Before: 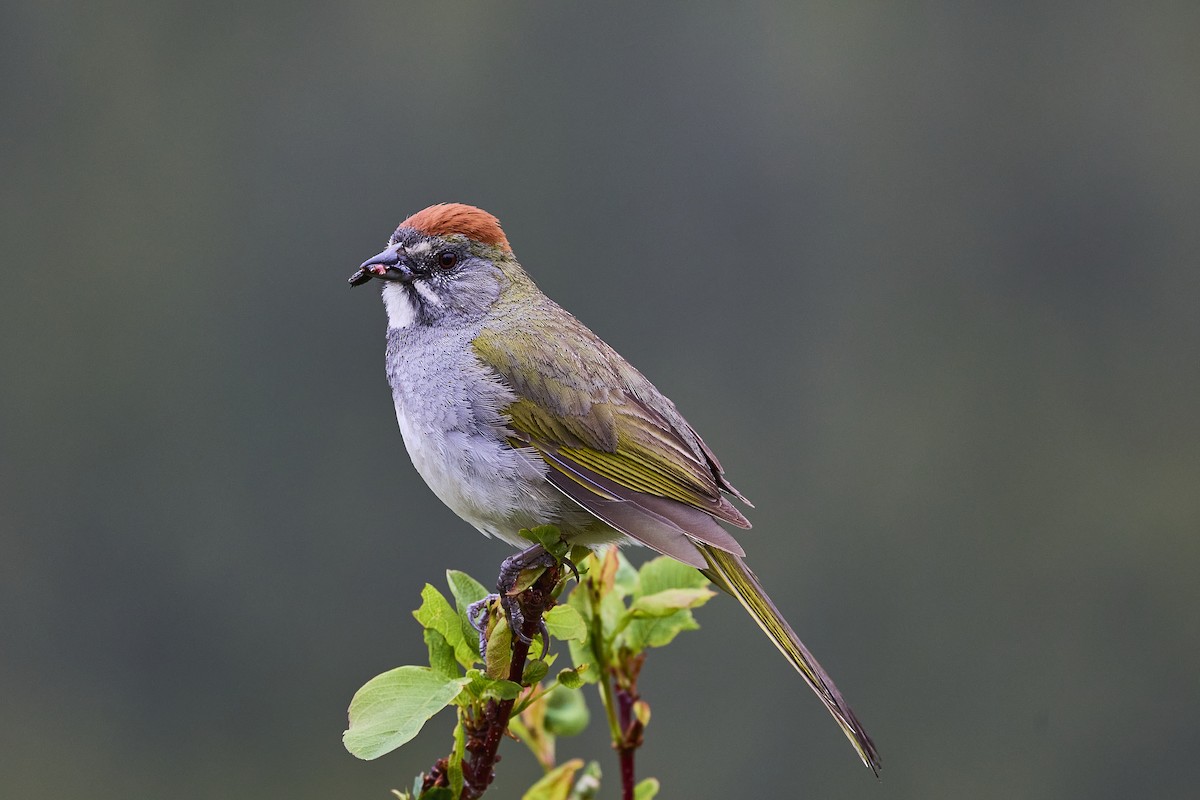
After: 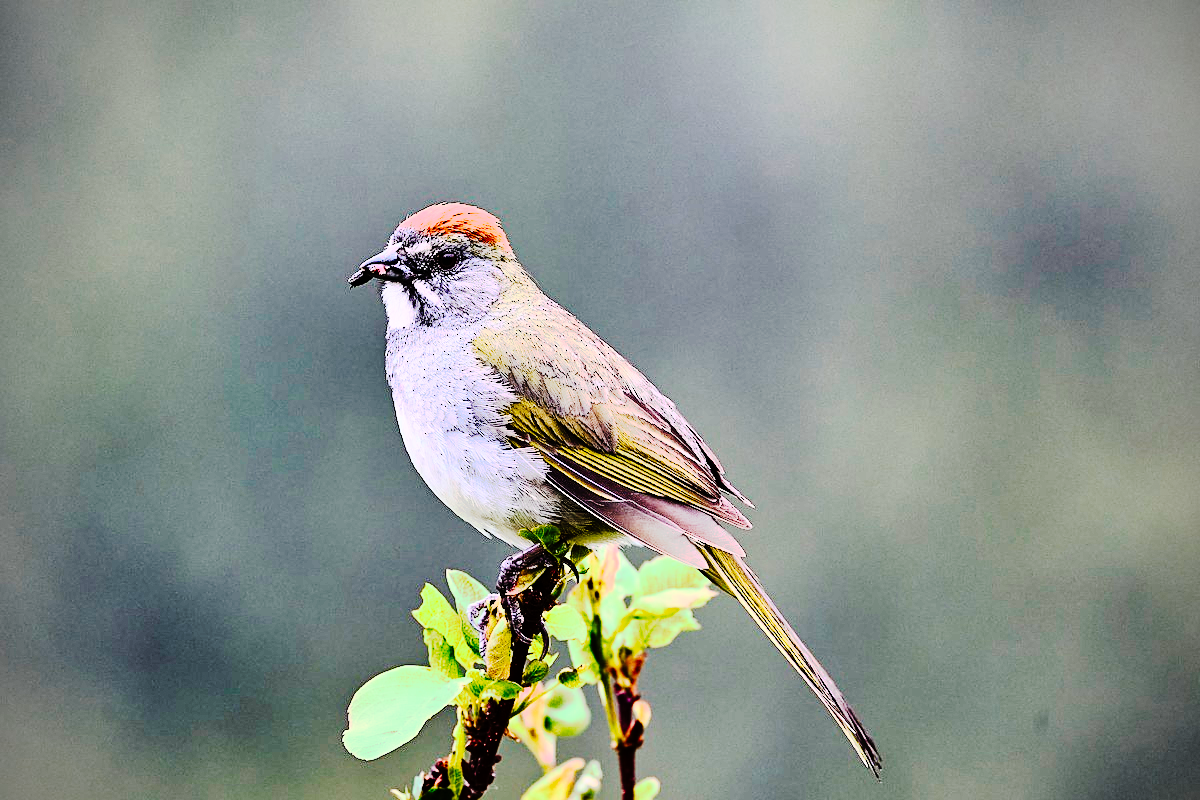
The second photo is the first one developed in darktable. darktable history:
sharpen: amount 0.2
tone curve: curves: ch0 [(0, 0) (0.003, 0.001) (0.011, 0.005) (0.025, 0.009) (0.044, 0.014) (0.069, 0.019) (0.1, 0.028) (0.136, 0.039) (0.177, 0.073) (0.224, 0.134) (0.277, 0.218) (0.335, 0.343) (0.399, 0.488) (0.468, 0.608) (0.543, 0.699) (0.623, 0.773) (0.709, 0.819) (0.801, 0.852) (0.898, 0.874) (1, 1)], preserve colors none
vignetting: dithering 8-bit output, unbound false
rgb curve: curves: ch0 [(0, 0) (0.21, 0.15) (0.24, 0.21) (0.5, 0.75) (0.75, 0.96) (0.89, 0.99) (1, 1)]; ch1 [(0, 0.02) (0.21, 0.13) (0.25, 0.2) (0.5, 0.67) (0.75, 0.9) (0.89, 0.97) (1, 1)]; ch2 [(0, 0.02) (0.21, 0.13) (0.25, 0.2) (0.5, 0.67) (0.75, 0.9) (0.89, 0.97) (1, 1)], compensate middle gray true
